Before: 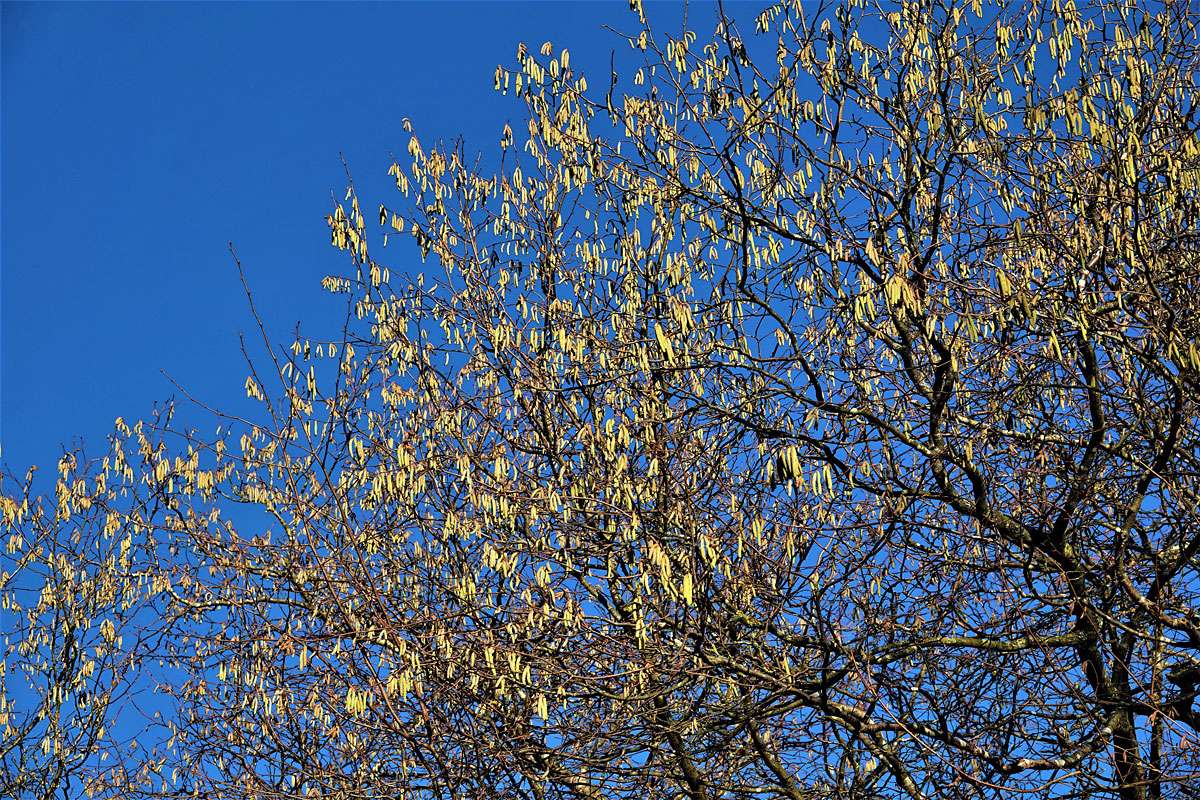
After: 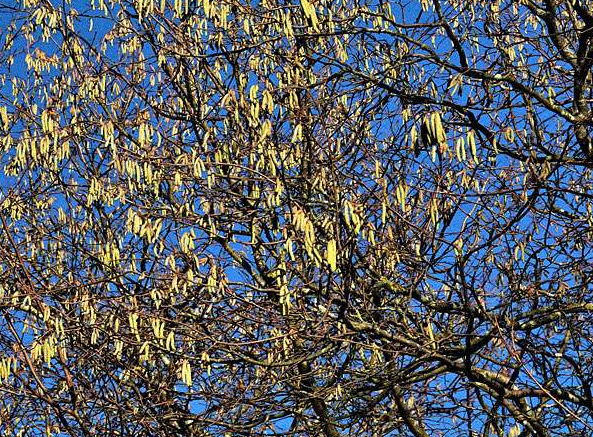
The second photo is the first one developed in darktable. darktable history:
grain: mid-tones bias 0%
crop: left 29.672%, top 41.786%, right 20.851%, bottom 3.487%
